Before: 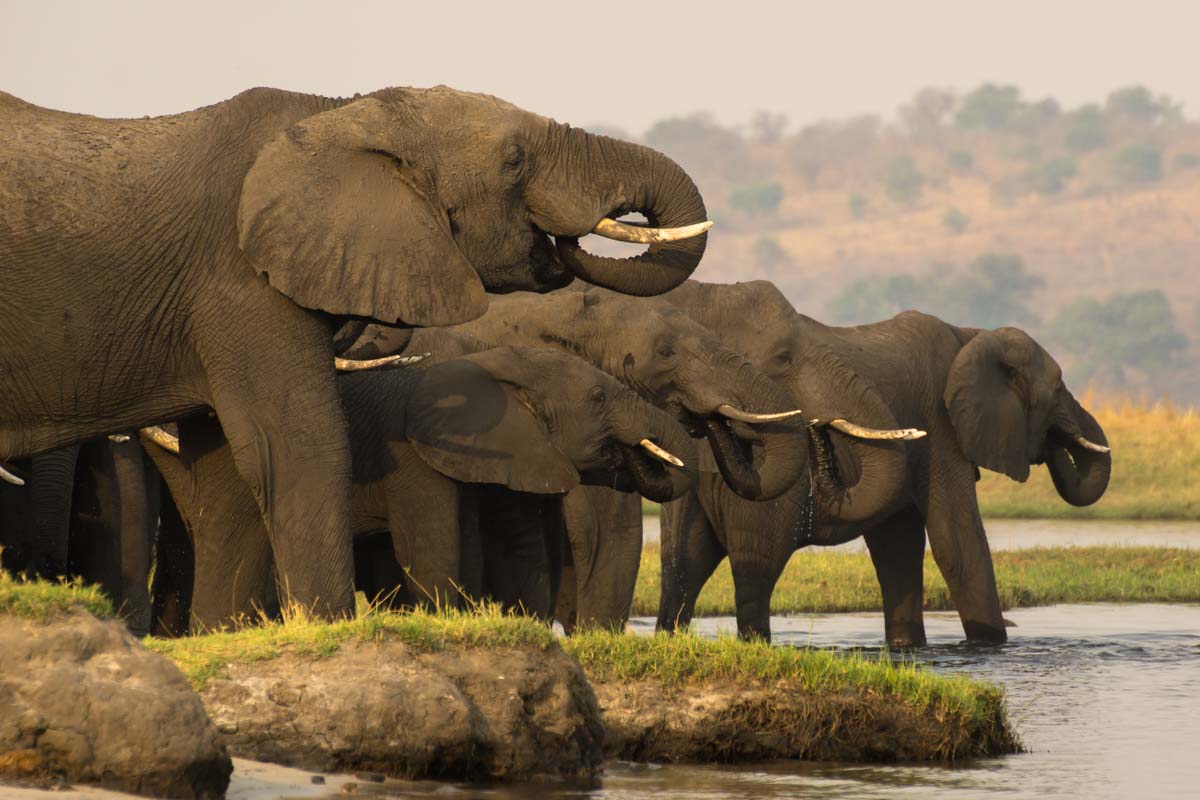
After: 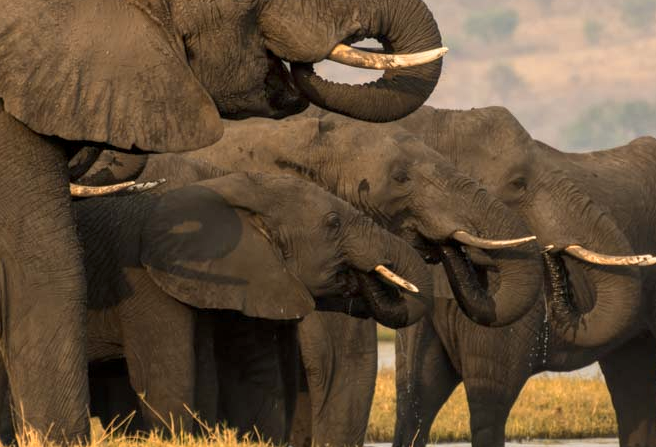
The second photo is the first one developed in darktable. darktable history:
local contrast: on, module defaults
color zones: curves: ch2 [(0, 0.5) (0.143, 0.5) (0.286, 0.416) (0.429, 0.5) (0.571, 0.5) (0.714, 0.5) (0.857, 0.5) (1, 0.5)]
crop and rotate: left 22.142%, top 21.851%, right 23.166%, bottom 22.249%
